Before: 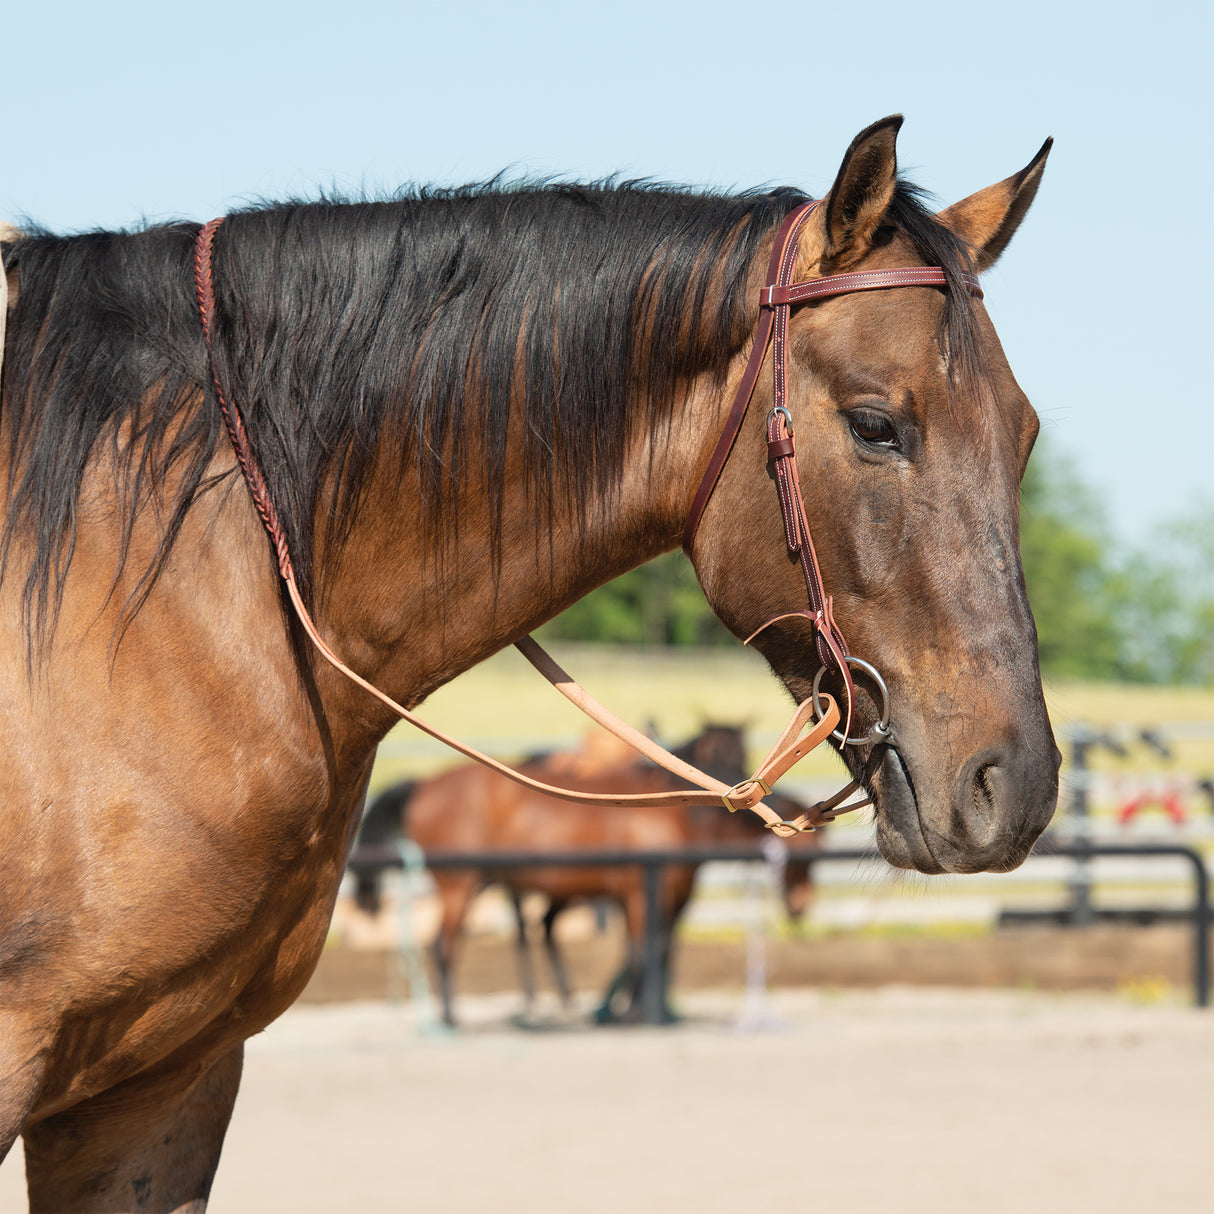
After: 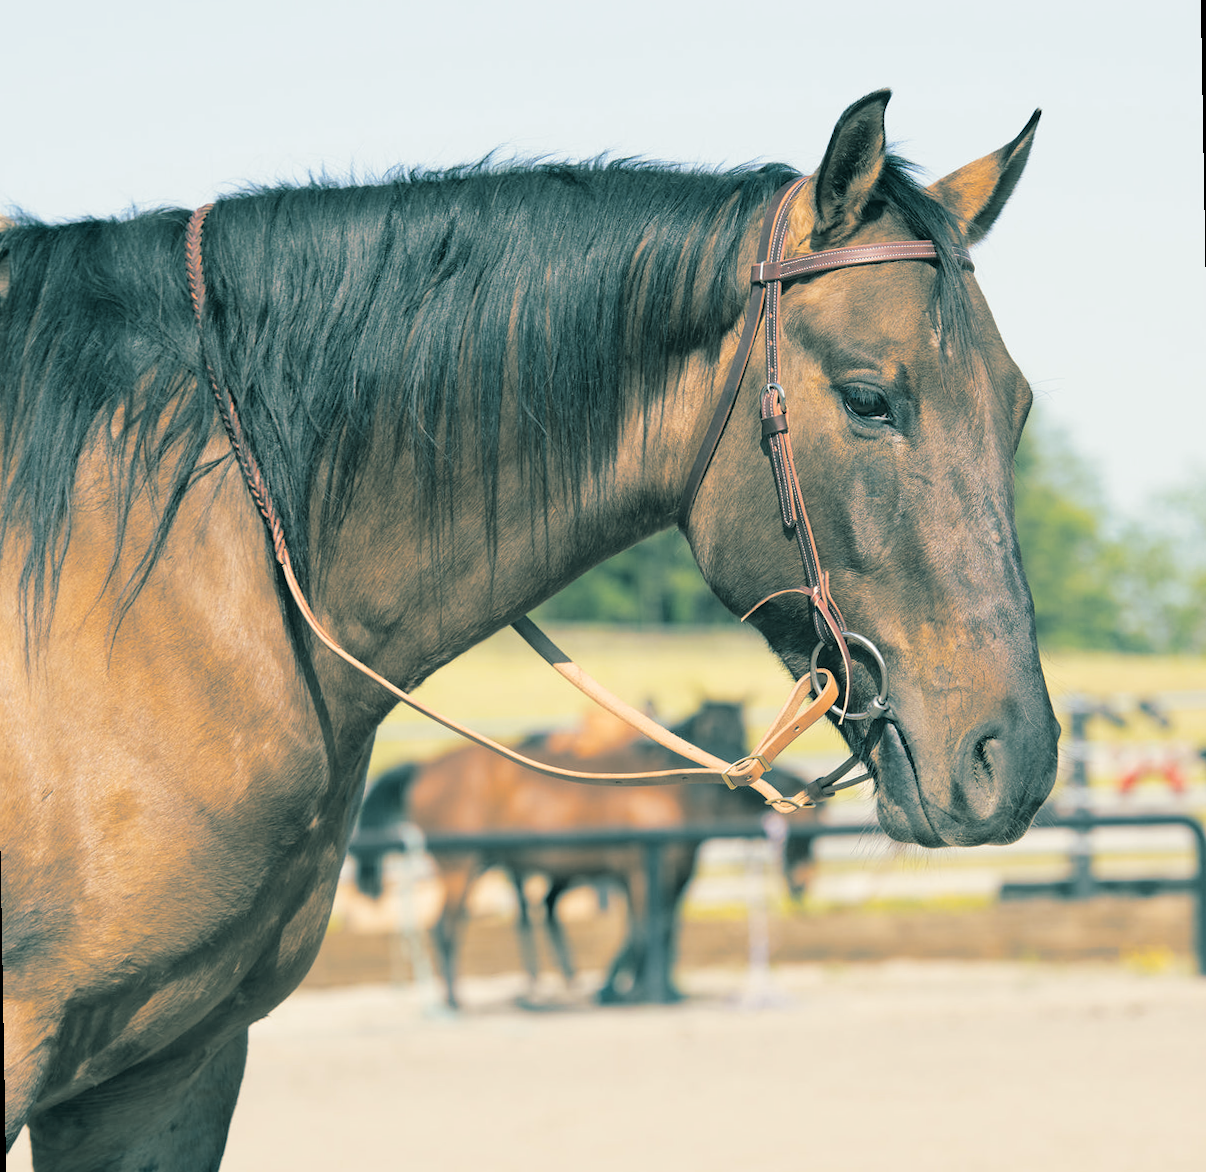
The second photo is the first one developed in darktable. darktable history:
contrast brightness saturation: brightness 0.15
split-toning: shadows › hue 186.43°, highlights › hue 49.29°, compress 30.29%
color contrast: green-magenta contrast 0.8, blue-yellow contrast 1.1, unbound 0
rotate and perspective: rotation -1°, crop left 0.011, crop right 0.989, crop top 0.025, crop bottom 0.975
